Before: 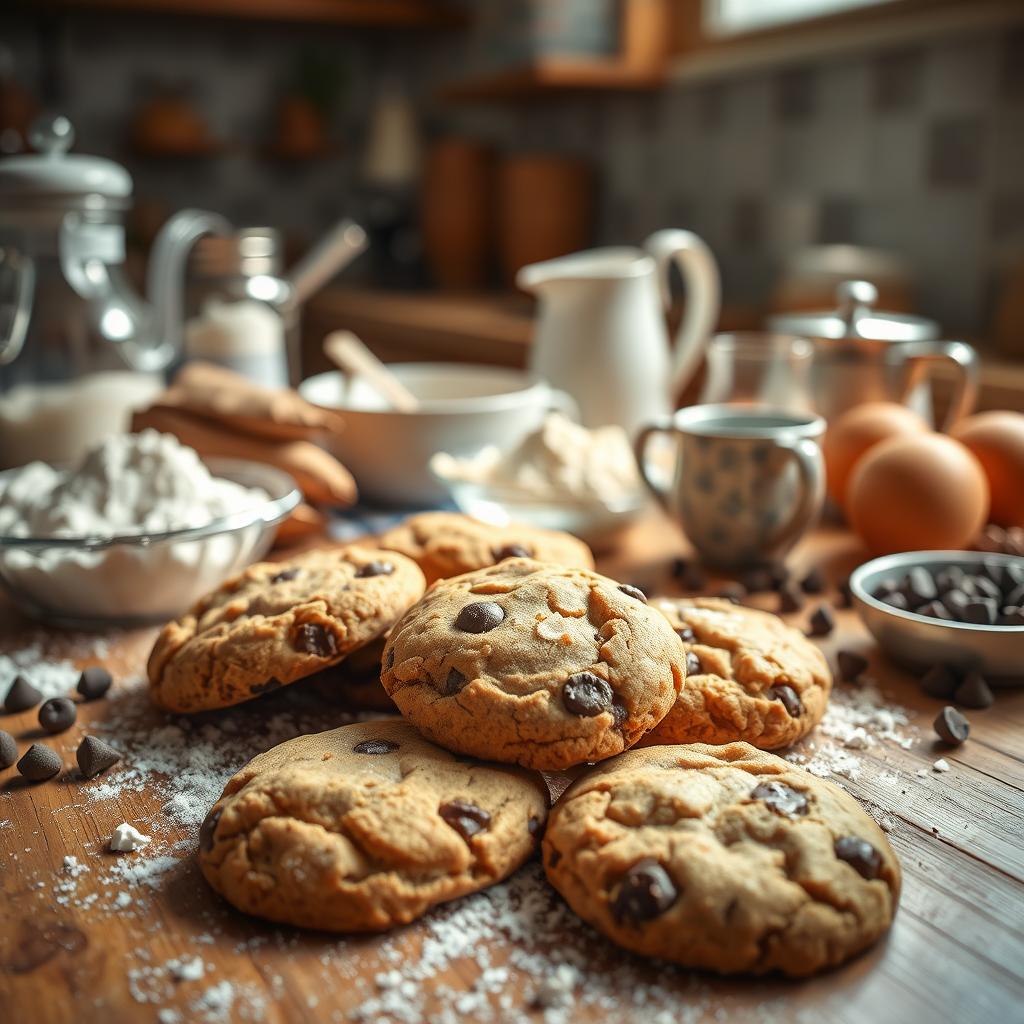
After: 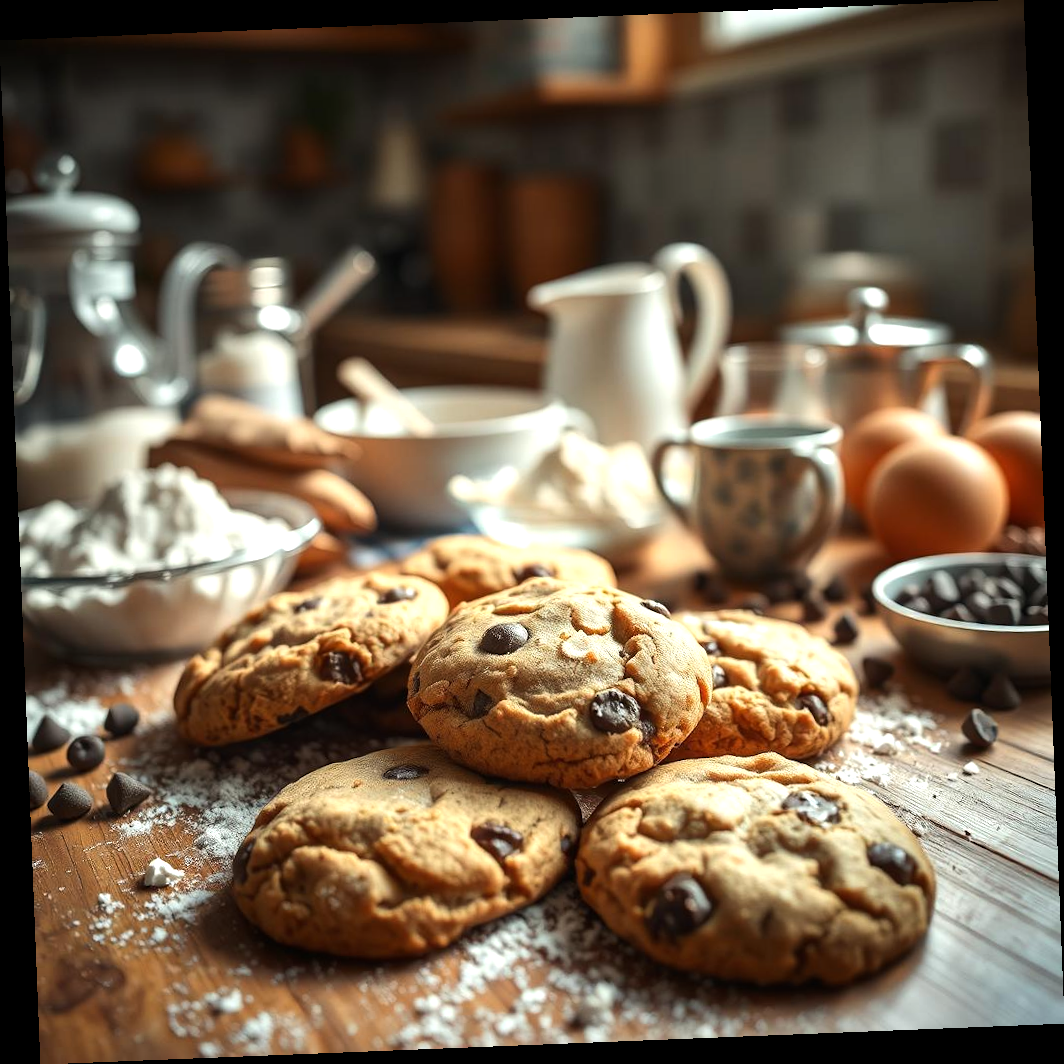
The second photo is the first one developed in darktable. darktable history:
rotate and perspective: rotation -2.29°, automatic cropping off
contrast equalizer: y [[0.5 ×6], [0.5 ×6], [0.5, 0.5, 0.501, 0.545, 0.707, 0.863], [0 ×6], [0 ×6]]
base curve: exposure shift 0, preserve colors none
tone equalizer: -8 EV -0.417 EV, -7 EV -0.389 EV, -6 EV -0.333 EV, -5 EV -0.222 EV, -3 EV 0.222 EV, -2 EV 0.333 EV, -1 EV 0.389 EV, +0 EV 0.417 EV, edges refinement/feathering 500, mask exposure compensation -1.57 EV, preserve details no
